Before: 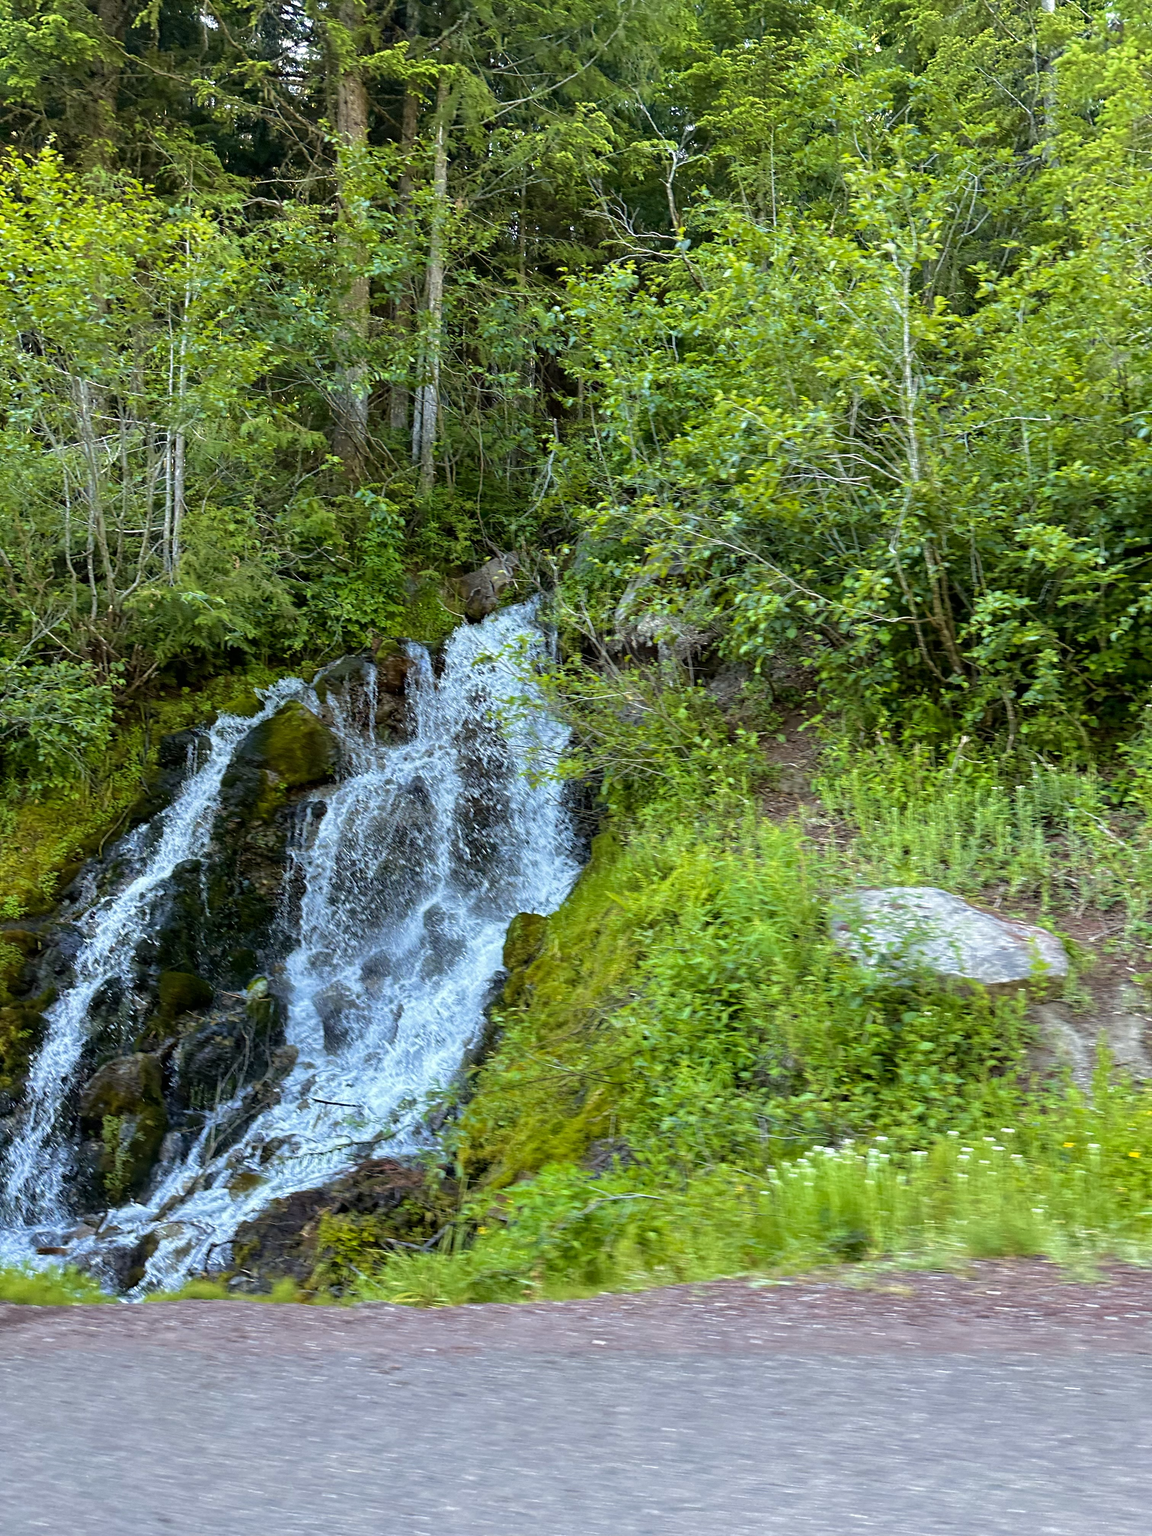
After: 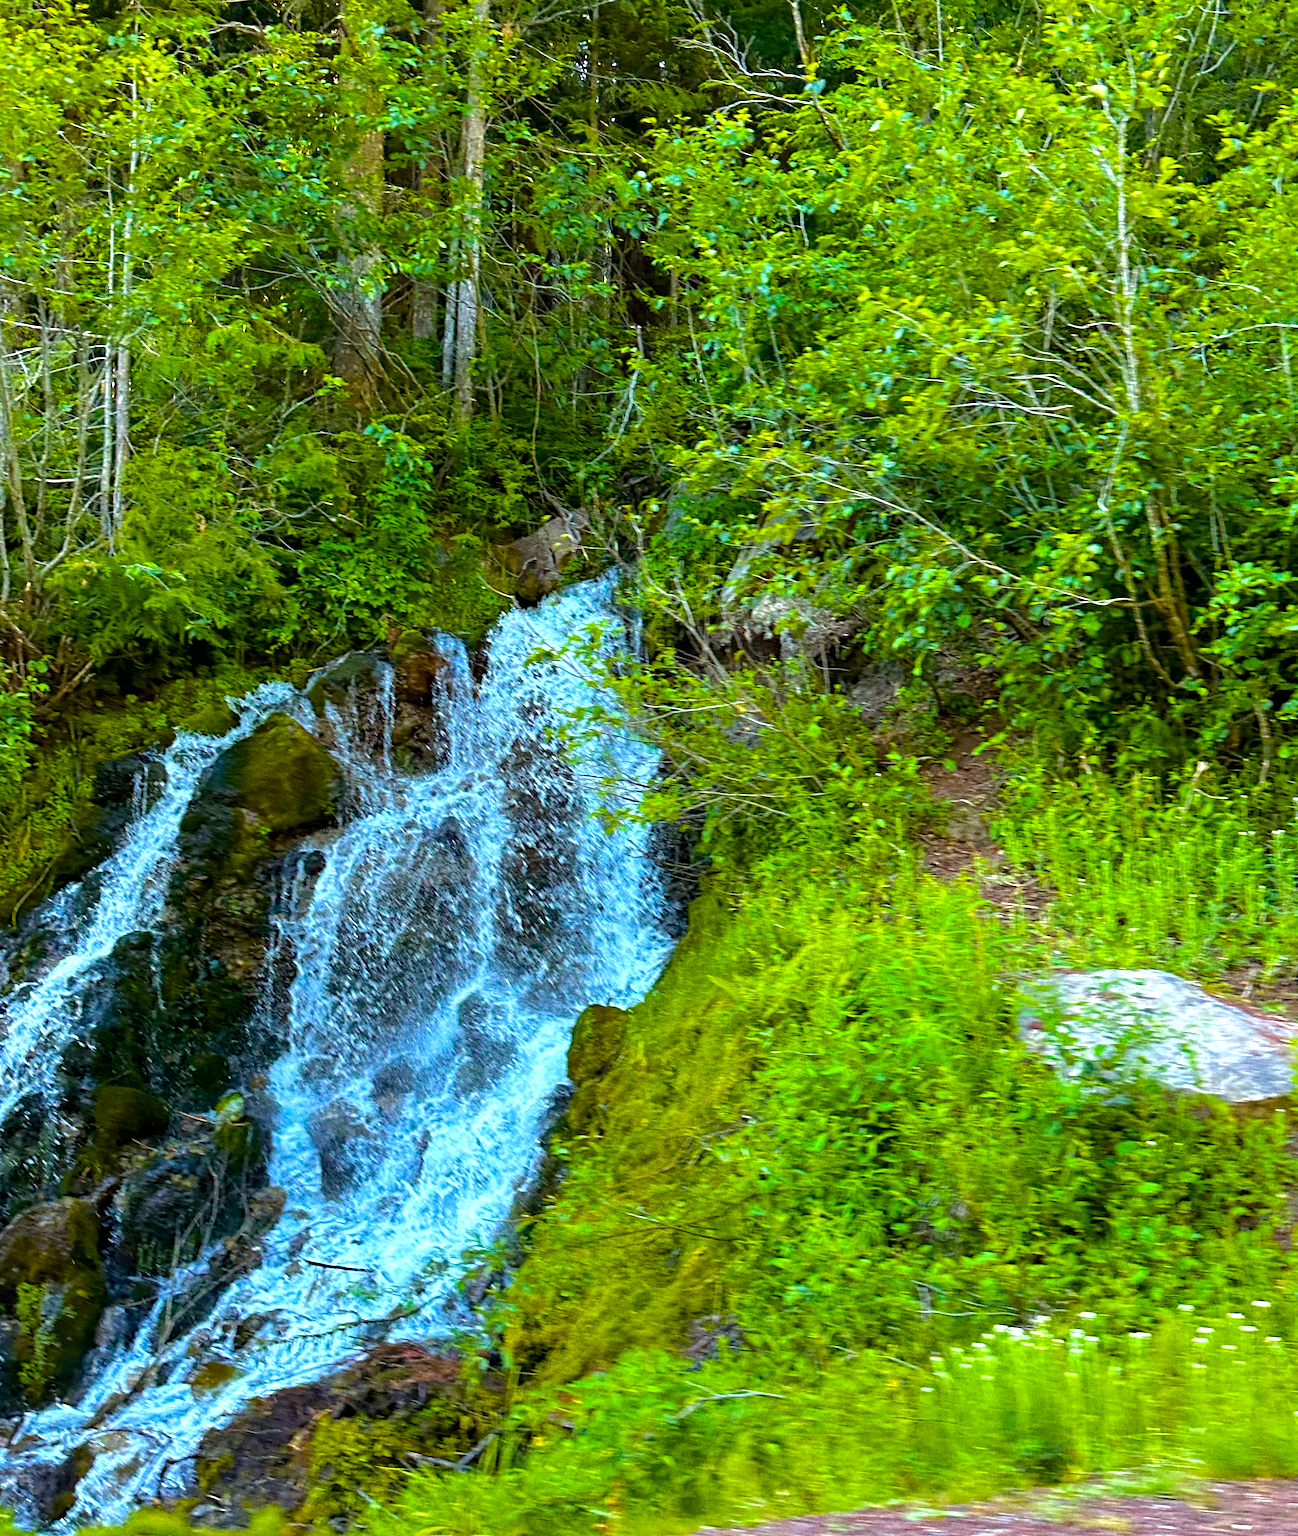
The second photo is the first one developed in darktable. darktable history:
color balance rgb: perceptual saturation grading › global saturation 36%, perceptual brilliance grading › global brilliance 10%, global vibrance 20%
grain: coarseness 0.09 ISO, strength 40%
crop: left 7.856%, top 11.836%, right 10.12%, bottom 15.387%
haze removal: compatibility mode true, adaptive false
rgb levels: preserve colors max RGB
